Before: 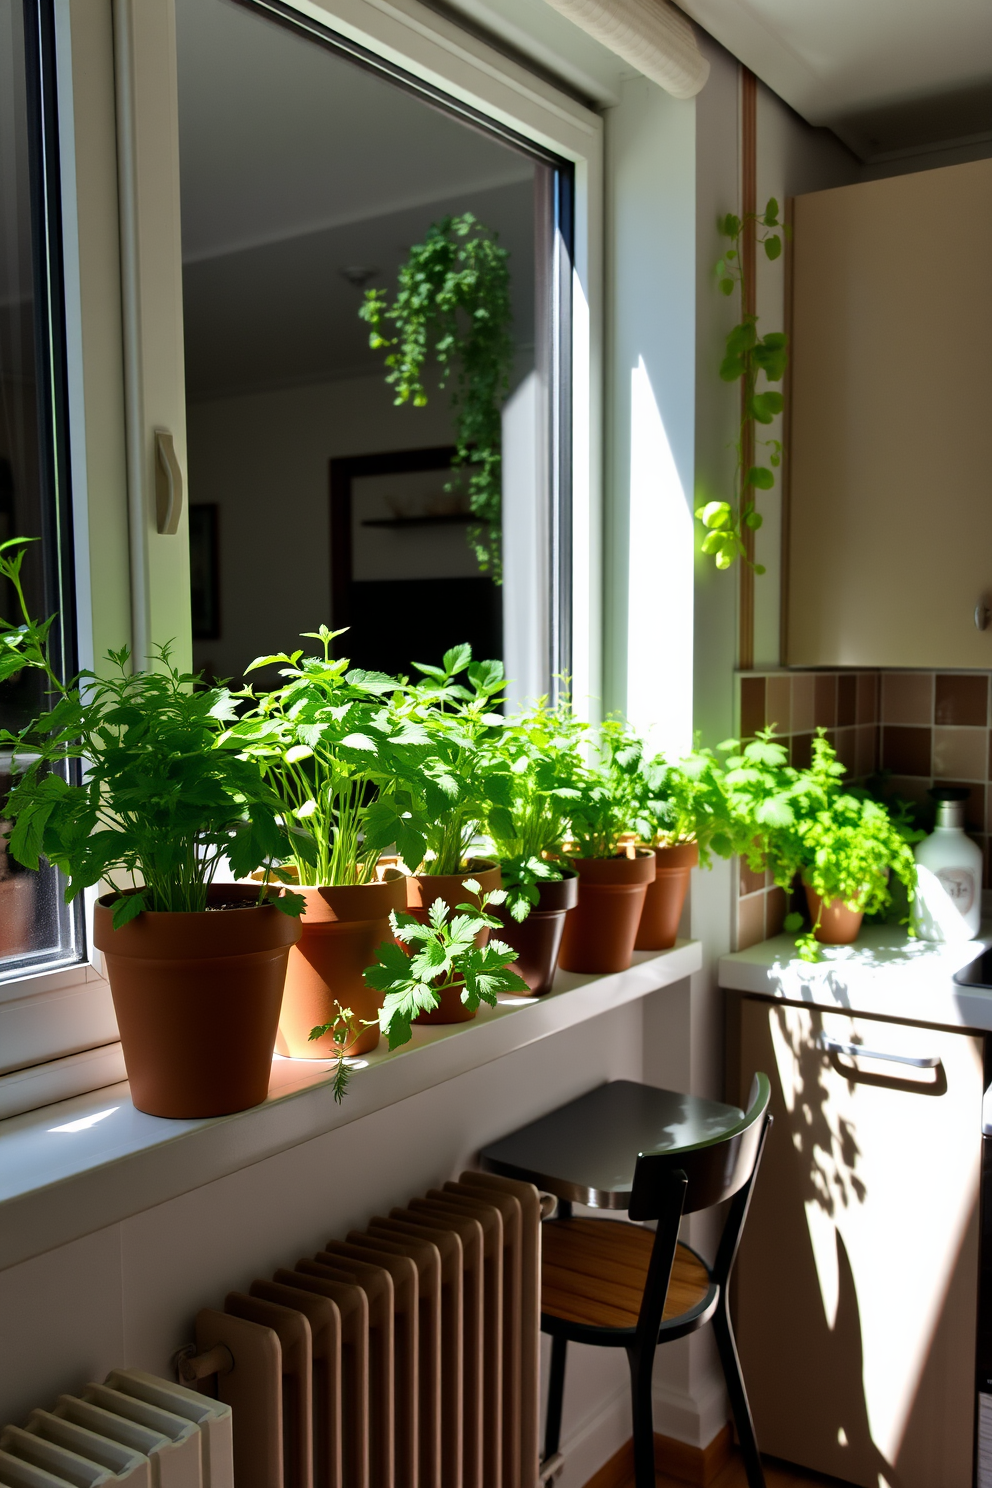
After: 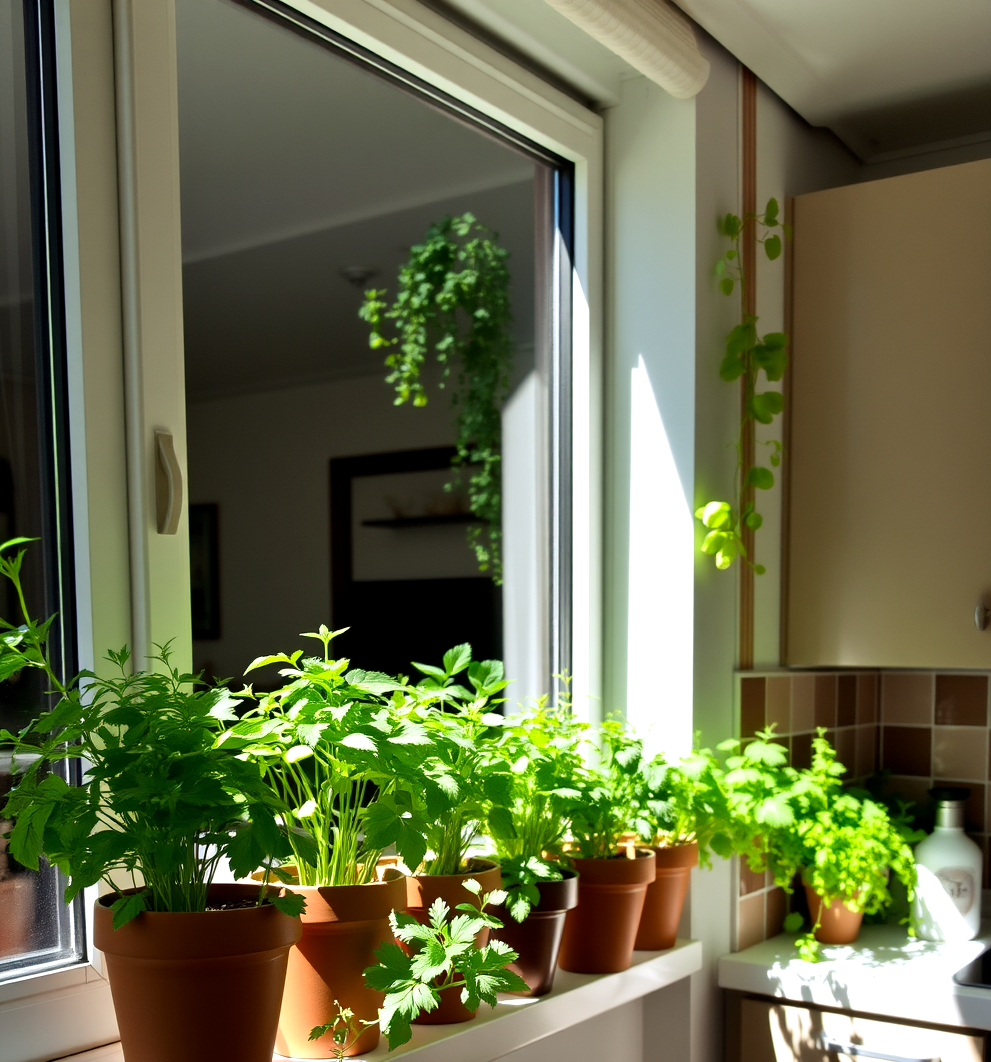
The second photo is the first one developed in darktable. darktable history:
exposure: black level correction 0.001, exposure 0.14 EV, compensate highlight preservation false
crop: bottom 28.576%
rgb curve: curves: ch2 [(0, 0) (0.567, 0.512) (1, 1)], mode RGB, independent channels
